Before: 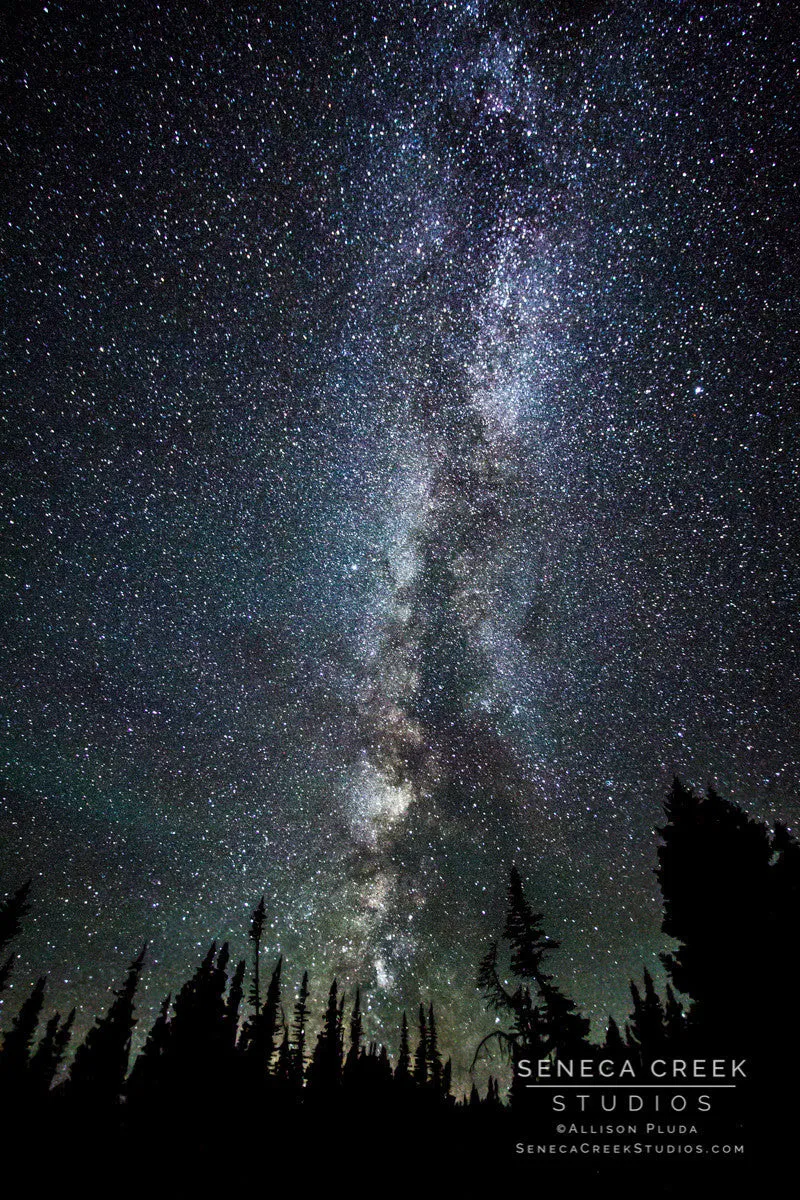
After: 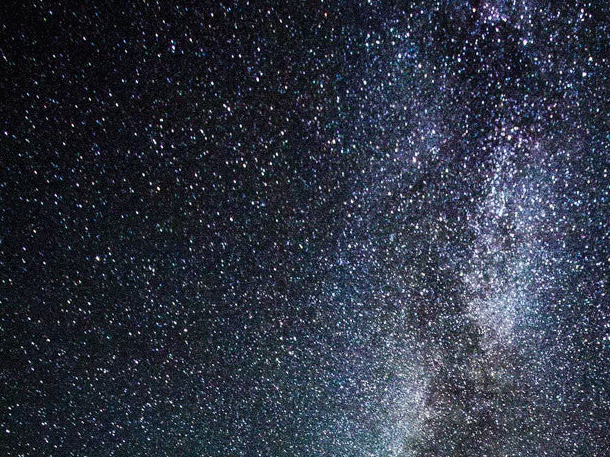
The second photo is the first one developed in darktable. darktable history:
tone curve: curves: ch0 [(0, 0) (0.003, 0.014) (0.011, 0.014) (0.025, 0.022) (0.044, 0.041) (0.069, 0.063) (0.1, 0.086) (0.136, 0.118) (0.177, 0.161) (0.224, 0.211) (0.277, 0.262) (0.335, 0.323) (0.399, 0.384) (0.468, 0.459) (0.543, 0.54) (0.623, 0.624) (0.709, 0.711) (0.801, 0.796) (0.898, 0.879) (1, 1)], preserve colors none
crop: left 0.579%, top 7.627%, right 23.167%, bottom 54.275%
